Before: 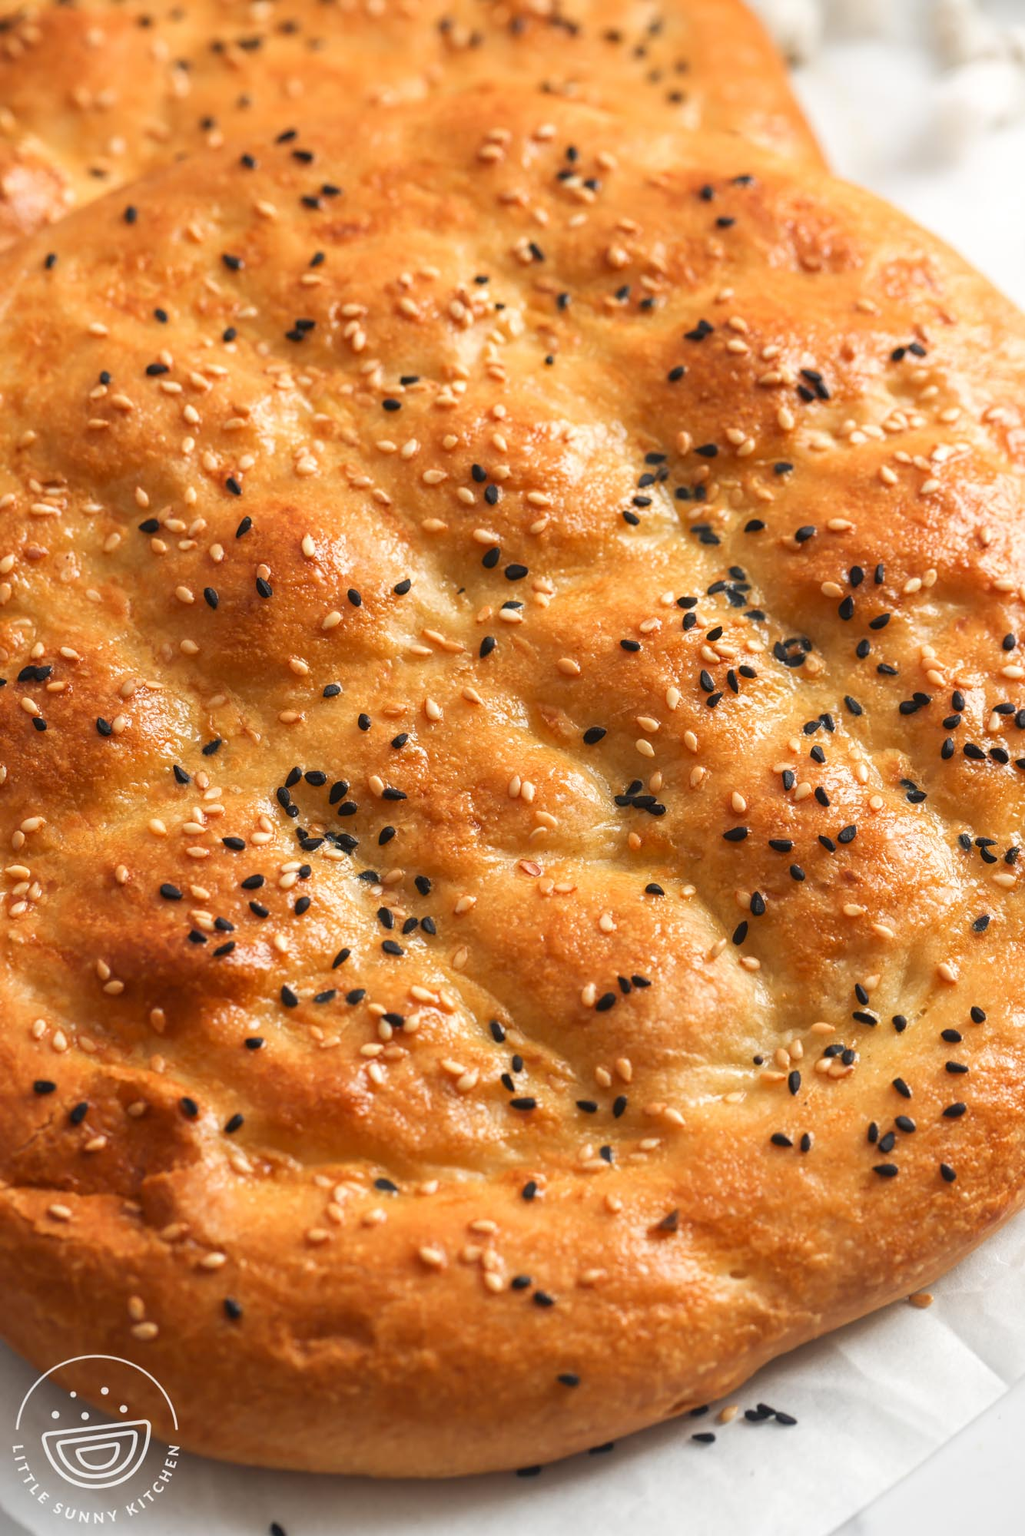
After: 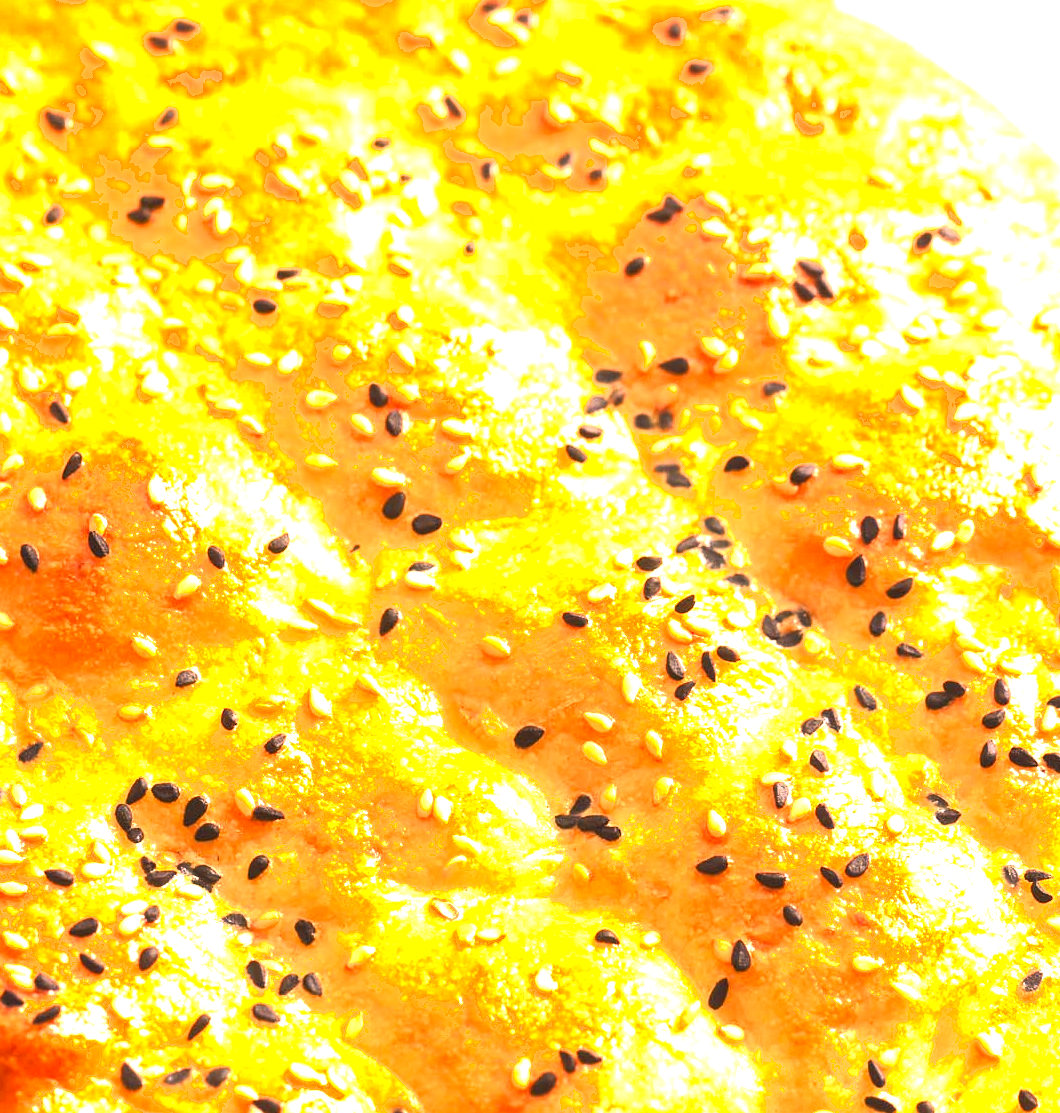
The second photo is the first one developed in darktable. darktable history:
color correction: highlights a* 21.88, highlights b* 22.25
exposure: black level correction 0, exposure 2 EV, compensate highlight preservation false
crop: left 18.38%, top 11.092%, right 2.134%, bottom 33.217%
white balance: emerald 1
shadows and highlights: shadows 0, highlights 40
